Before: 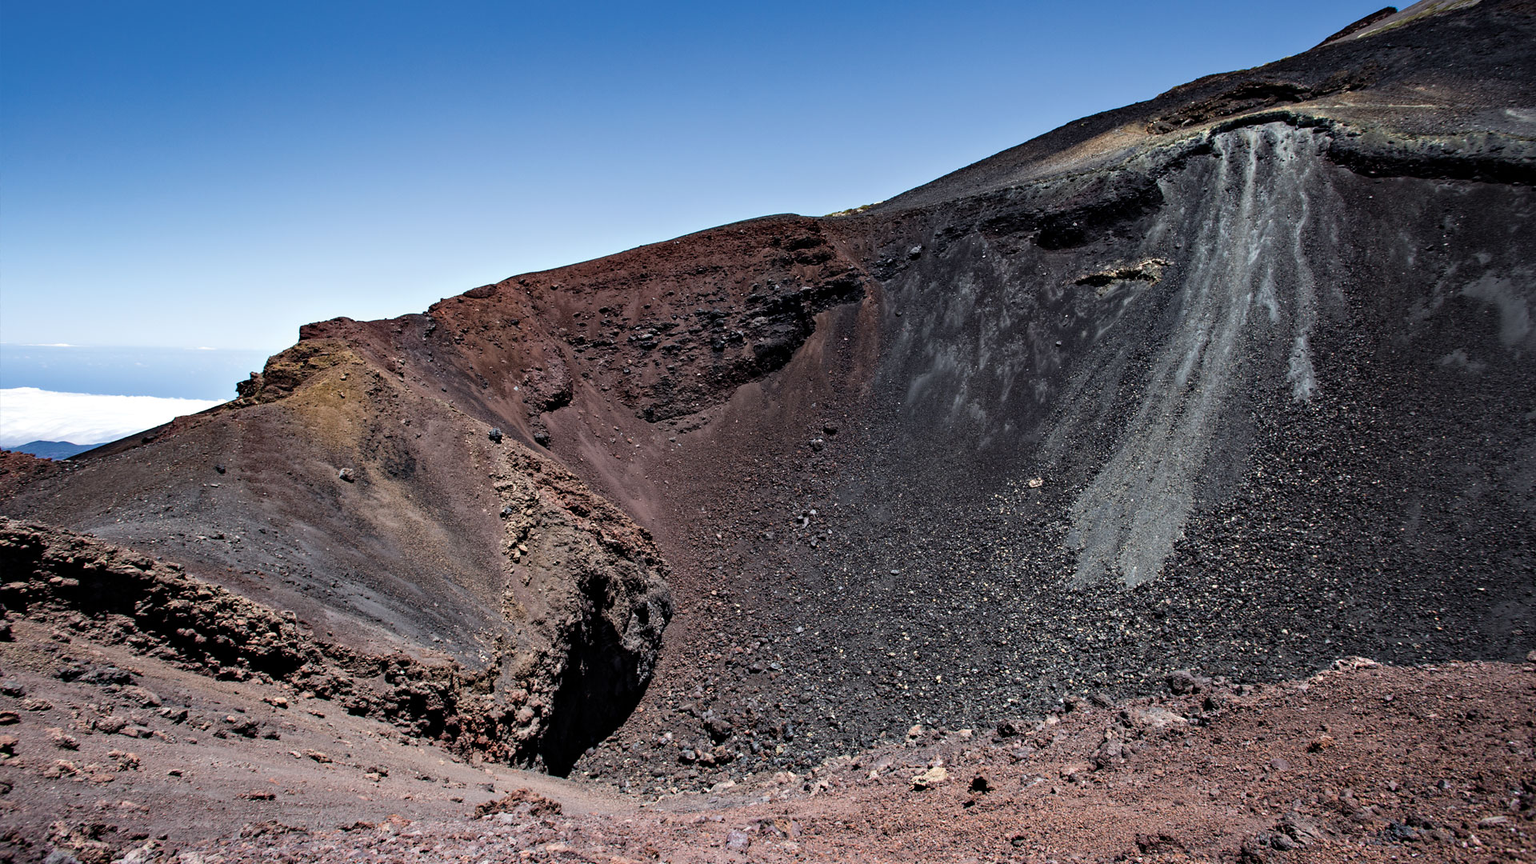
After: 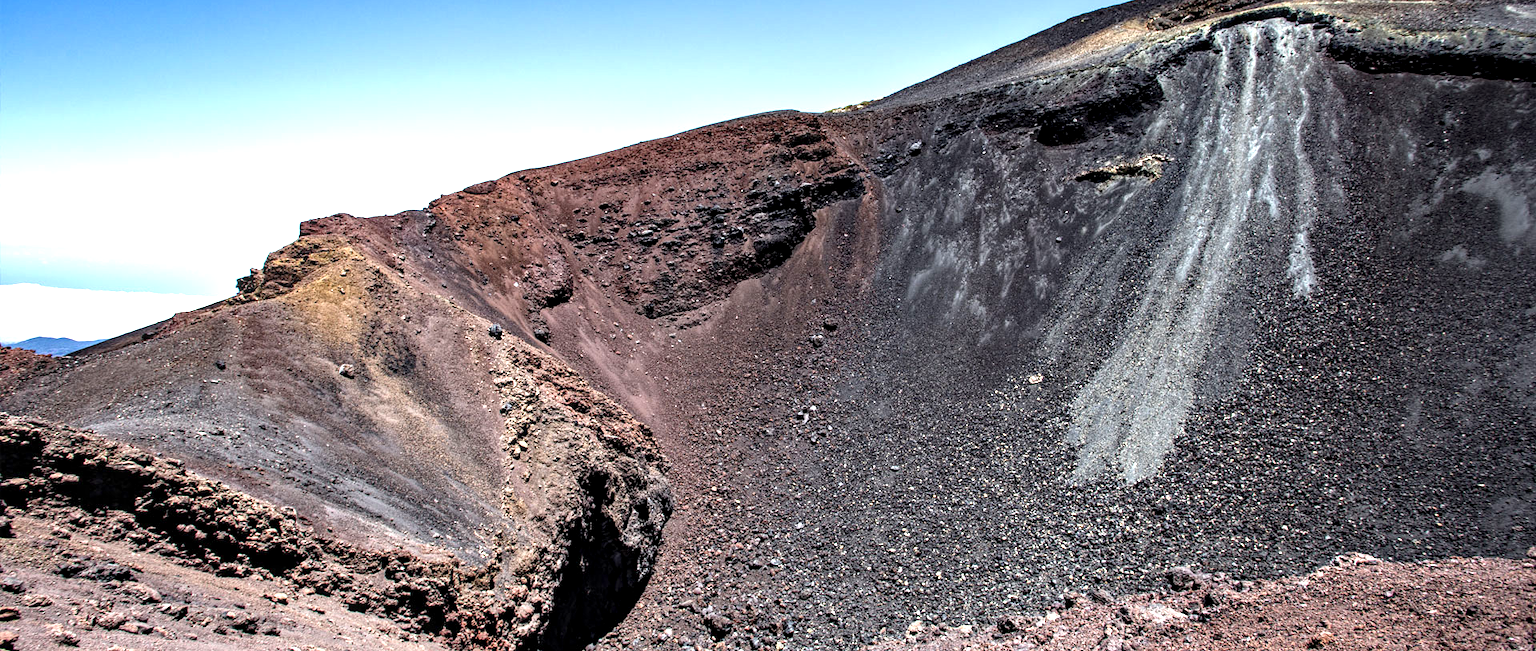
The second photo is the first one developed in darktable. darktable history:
local contrast: detail 130%
crop and rotate: top 12.073%, bottom 12.503%
exposure: black level correction 0.001, exposure 1.049 EV, compensate exposure bias true, compensate highlight preservation false
